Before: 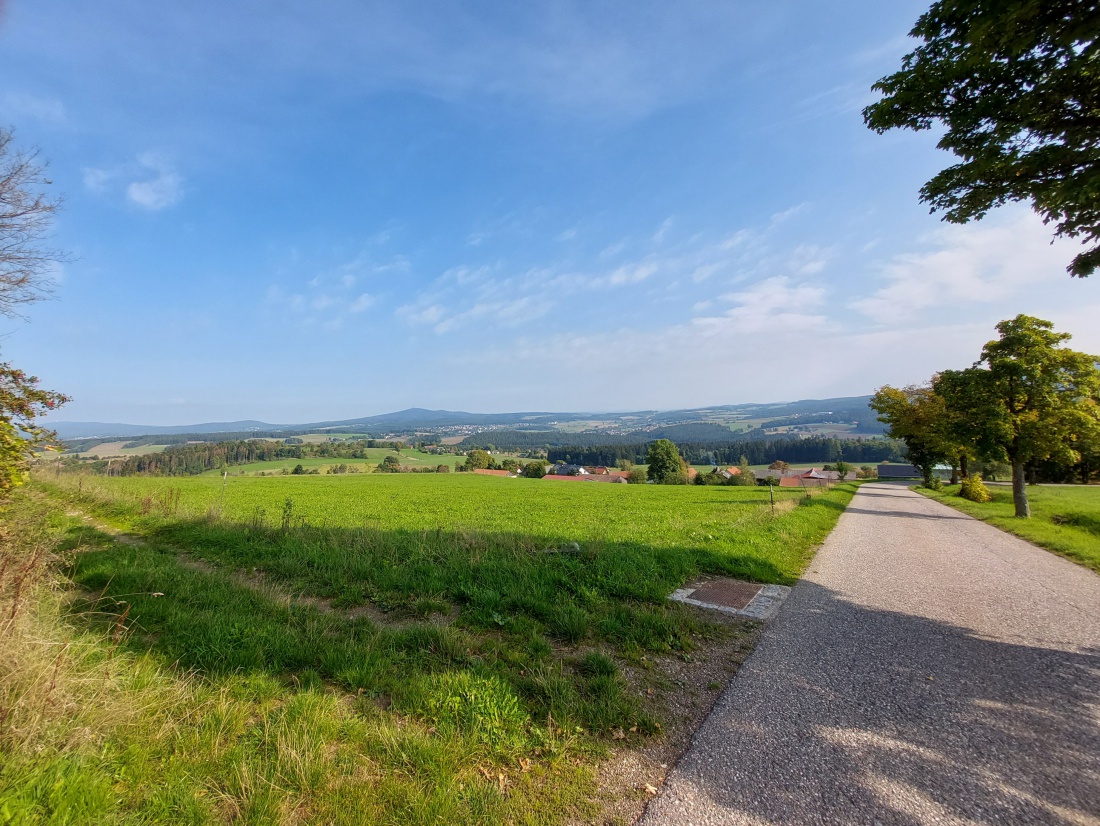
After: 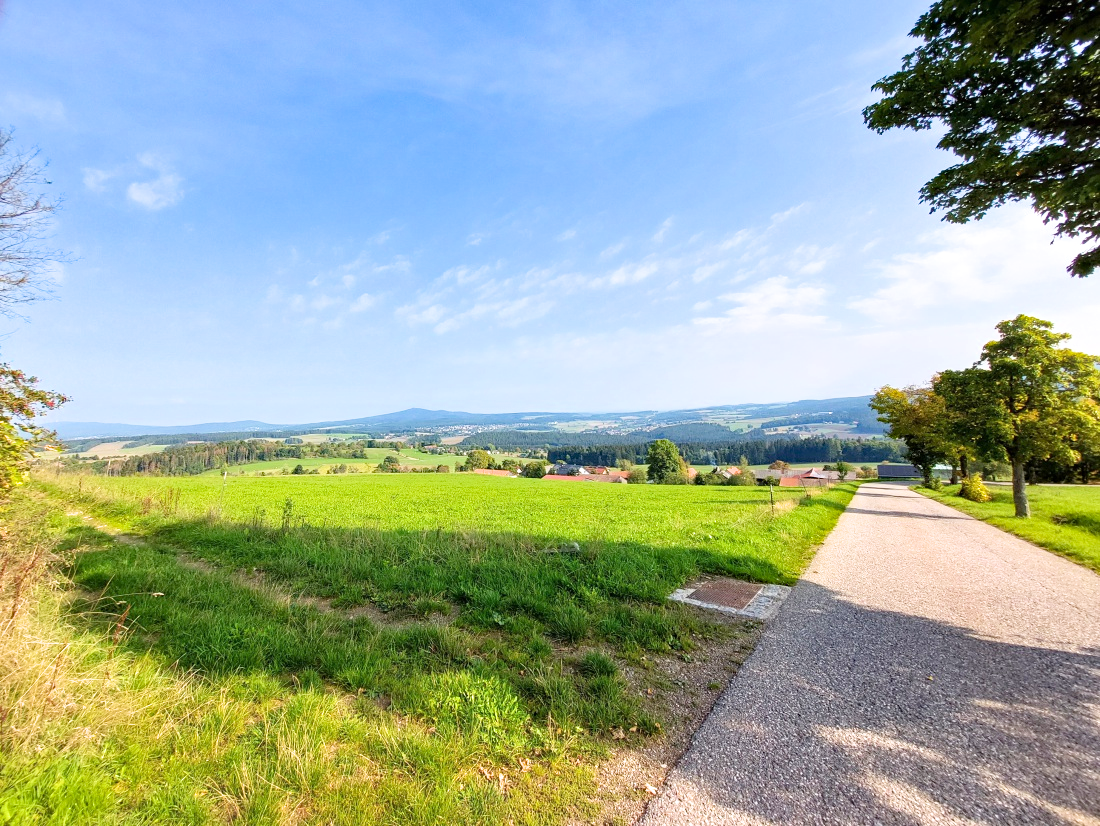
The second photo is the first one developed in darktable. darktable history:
exposure: black level correction 0, exposure 1.2 EV, compensate exposure bias true, compensate highlight preservation false
filmic rgb: black relative exposure -11.36 EV, white relative exposure 3.22 EV, hardness 6.75
haze removal: strength 0.29, distance 0.257, compatibility mode true, adaptive false
